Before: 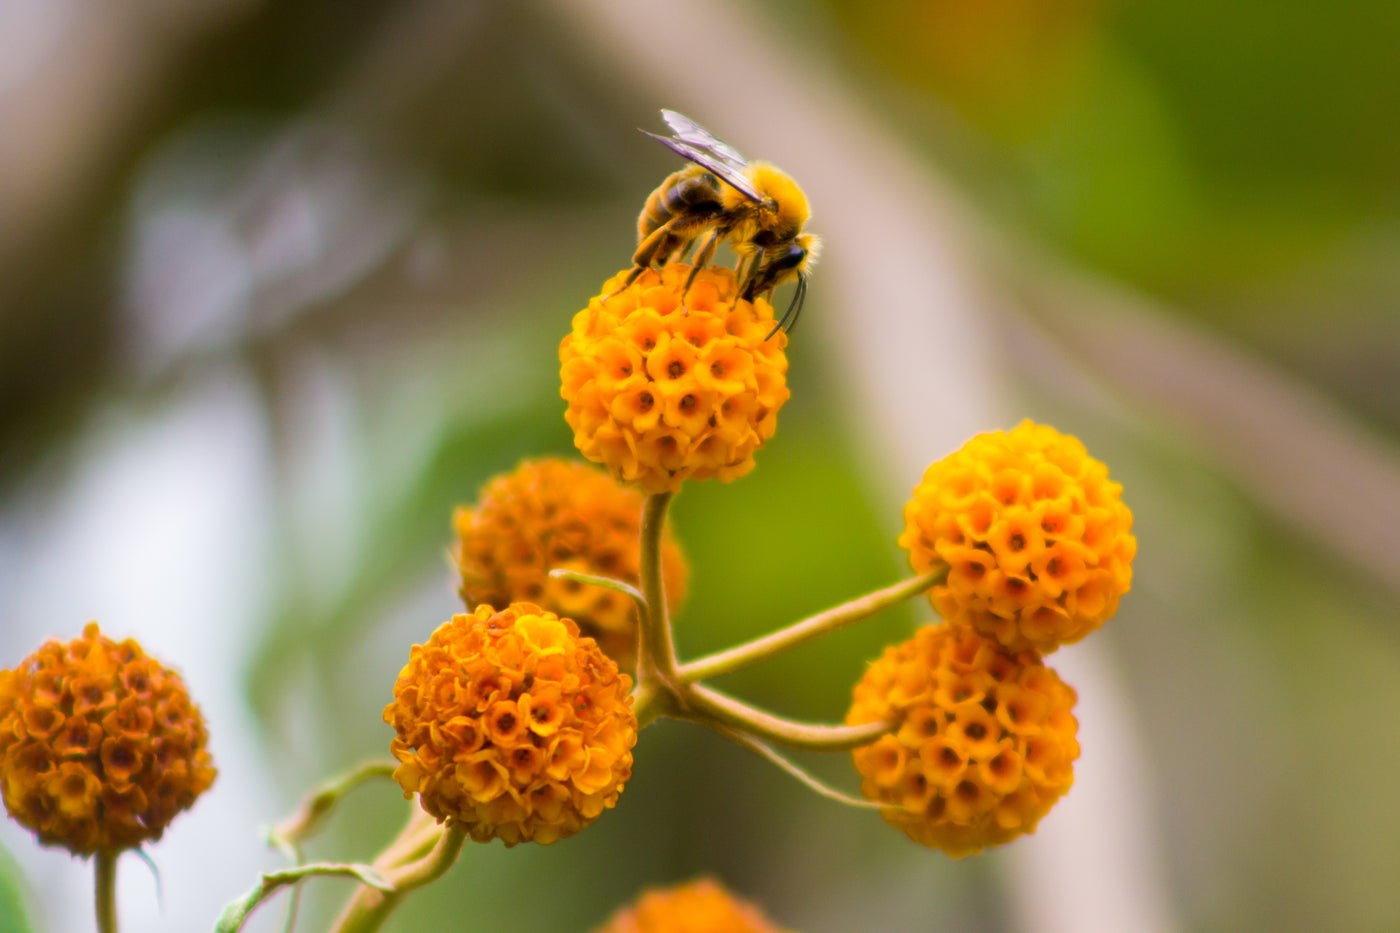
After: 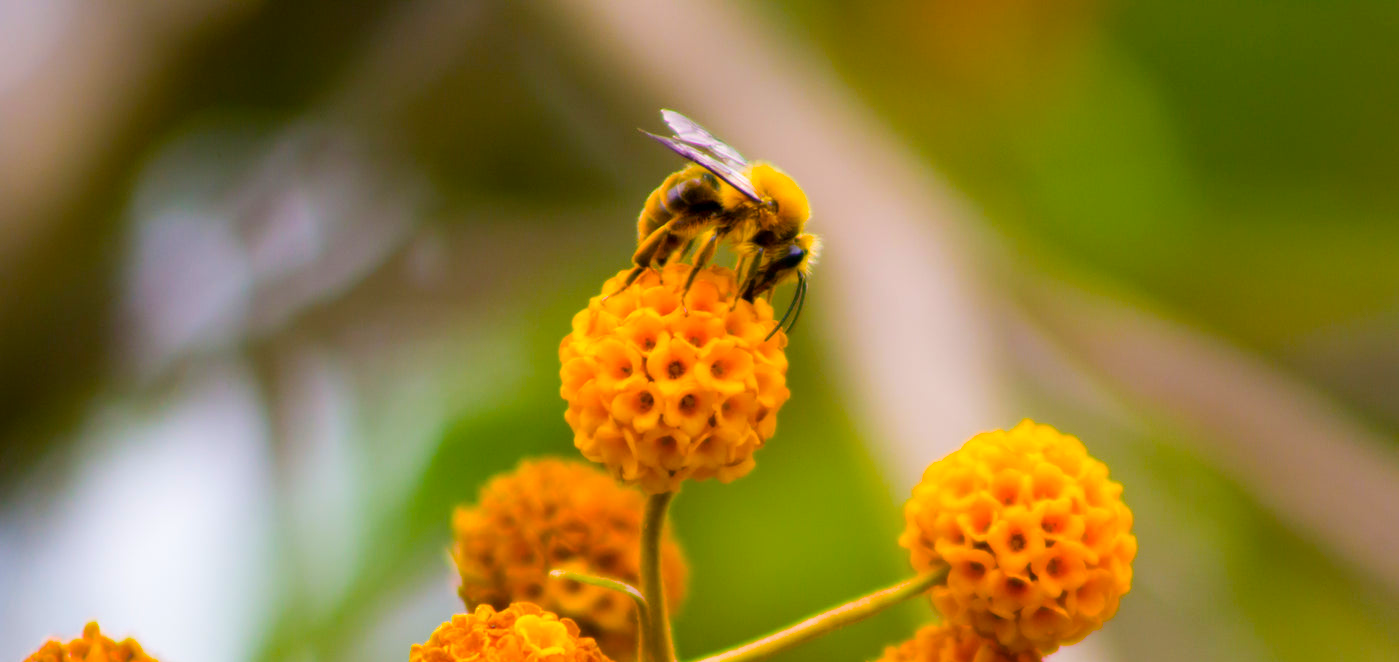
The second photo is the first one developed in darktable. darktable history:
crop: right 0.001%, bottom 29.046%
color balance rgb: linear chroma grading › shadows -8.427%, linear chroma grading › global chroma 9.953%, perceptual saturation grading › global saturation 25.39%, global vibrance 20%
